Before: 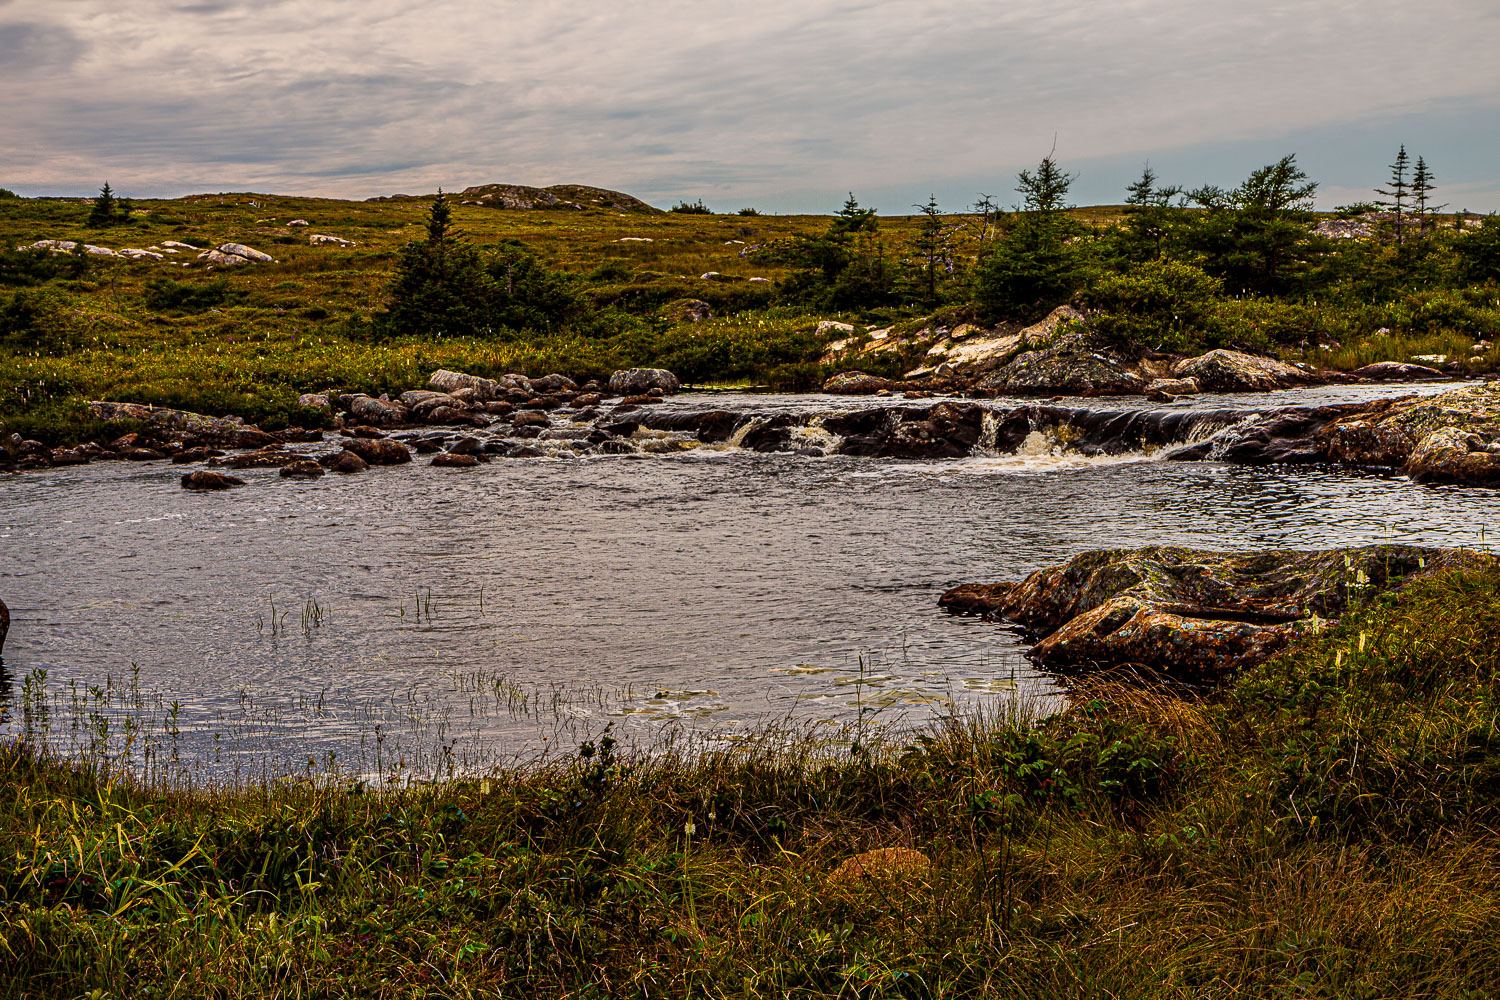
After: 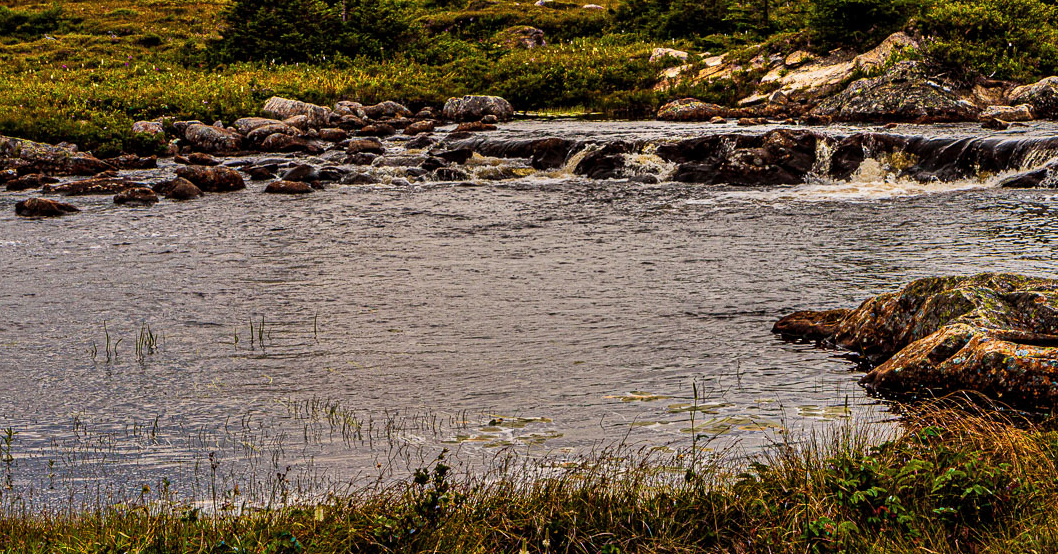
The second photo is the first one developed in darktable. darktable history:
tone equalizer: -7 EV 0.167 EV, -6 EV 0.129 EV, -5 EV 0.075 EV, -4 EV 0.034 EV, -2 EV -0.025 EV, -1 EV -0.021 EV, +0 EV -0.056 EV, edges refinement/feathering 500, mask exposure compensation -1.57 EV, preserve details no
crop: left 11.116%, top 27.368%, right 18.302%, bottom 17.185%
shadows and highlights: low approximation 0.01, soften with gaussian
